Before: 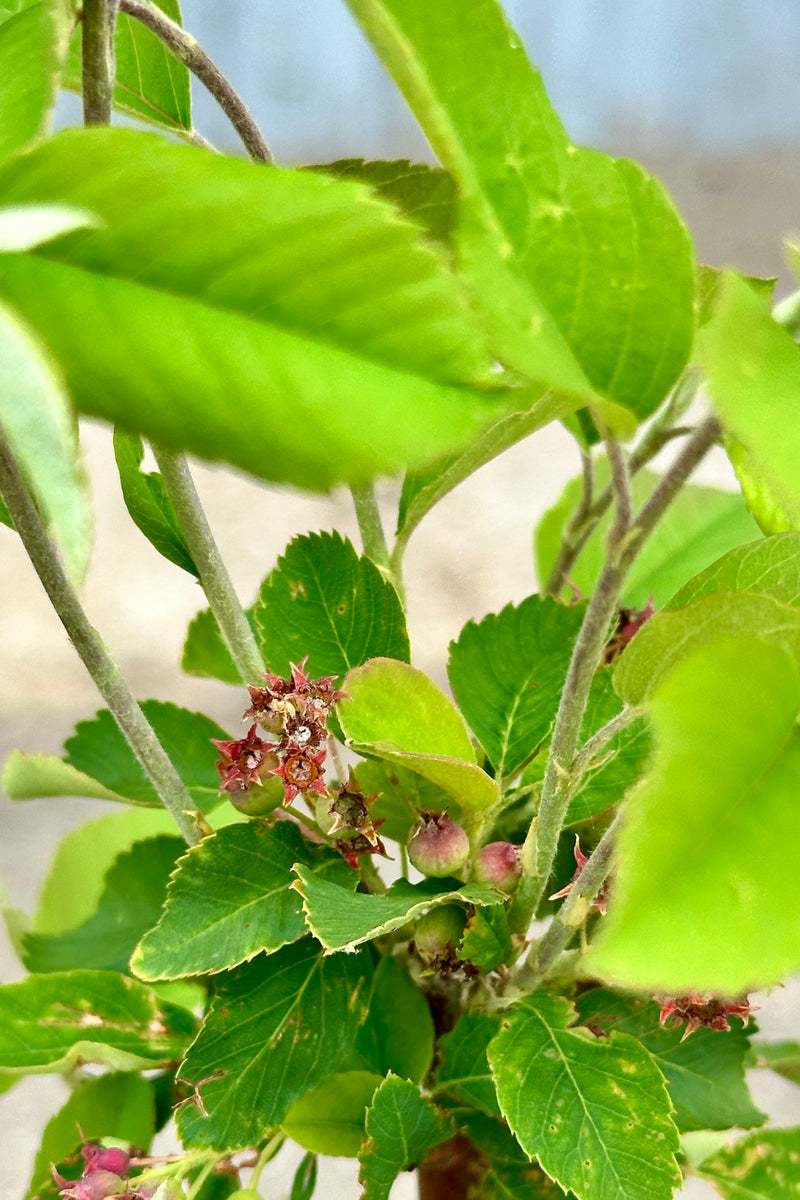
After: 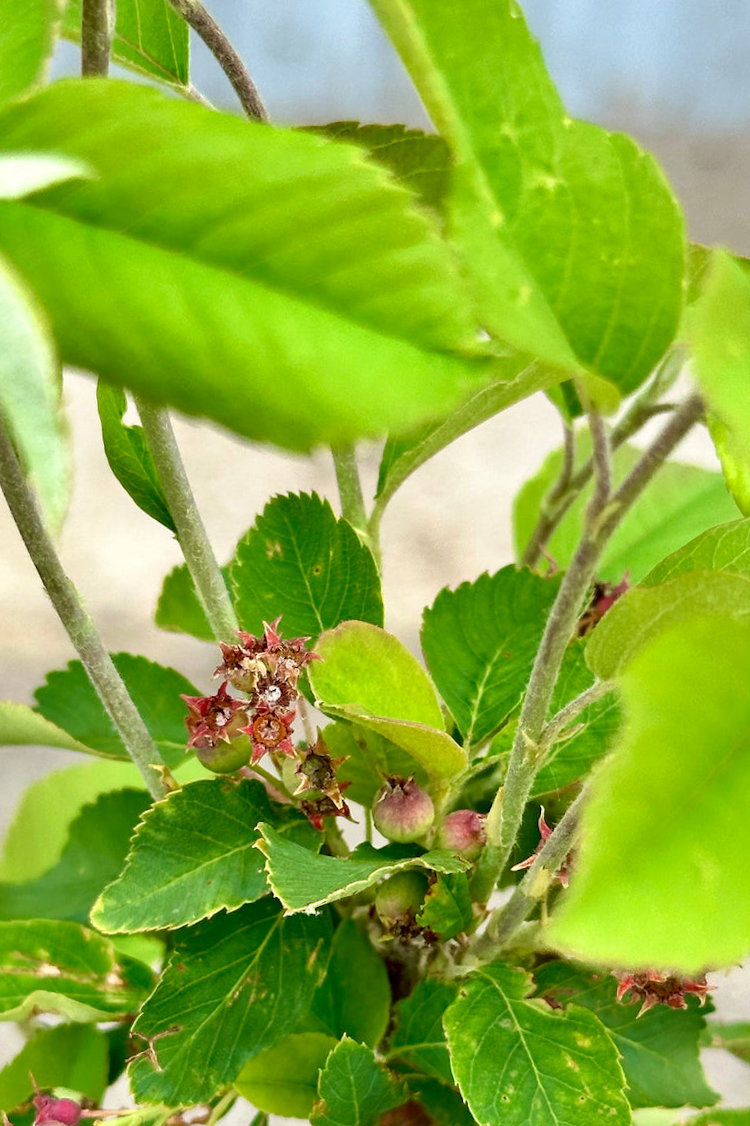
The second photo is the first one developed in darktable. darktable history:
crop and rotate: angle -2.55°
